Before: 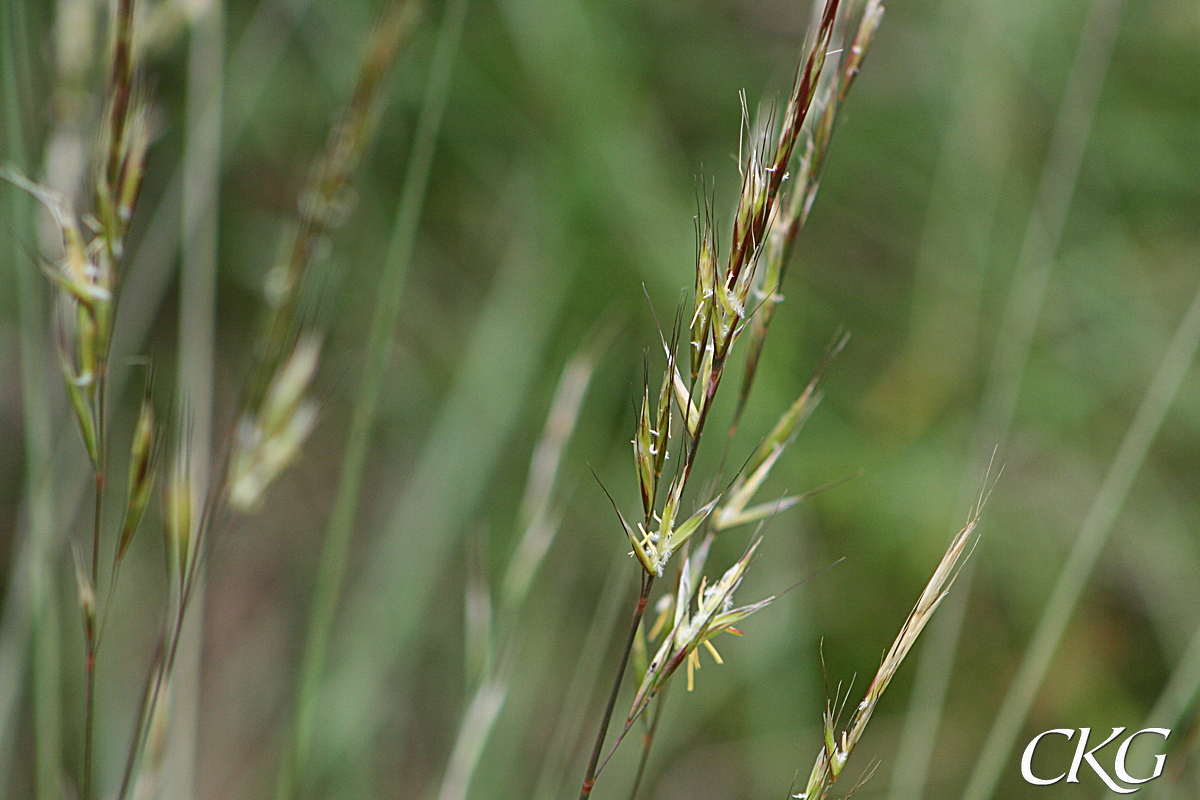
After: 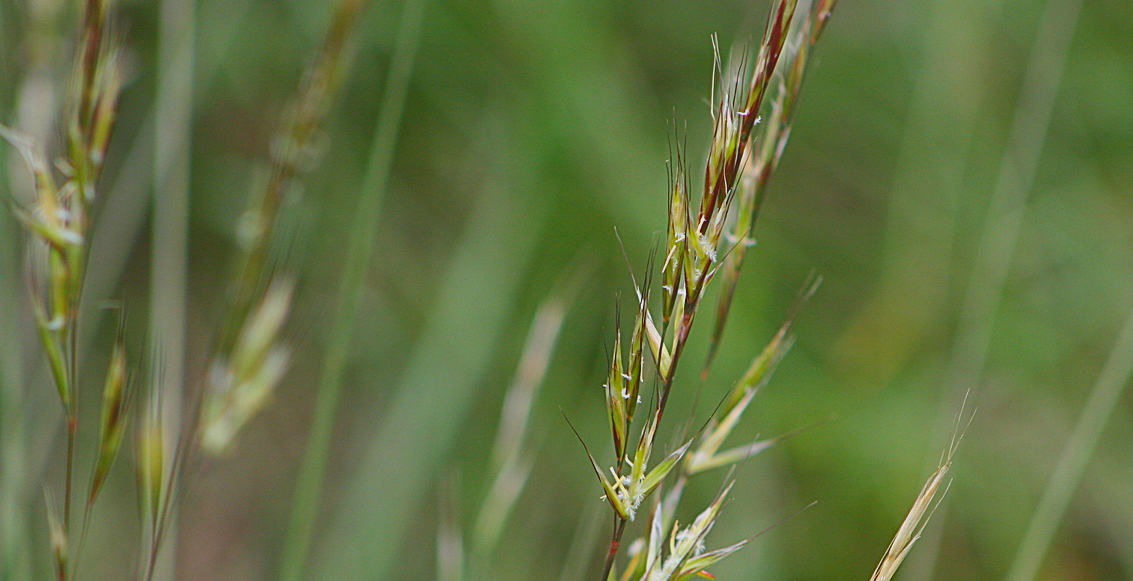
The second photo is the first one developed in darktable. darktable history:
contrast brightness saturation: contrast -0.188, saturation 0.189
crop: left 2.362%, top 7.006%, right 3.139%, bottom 20.309%
